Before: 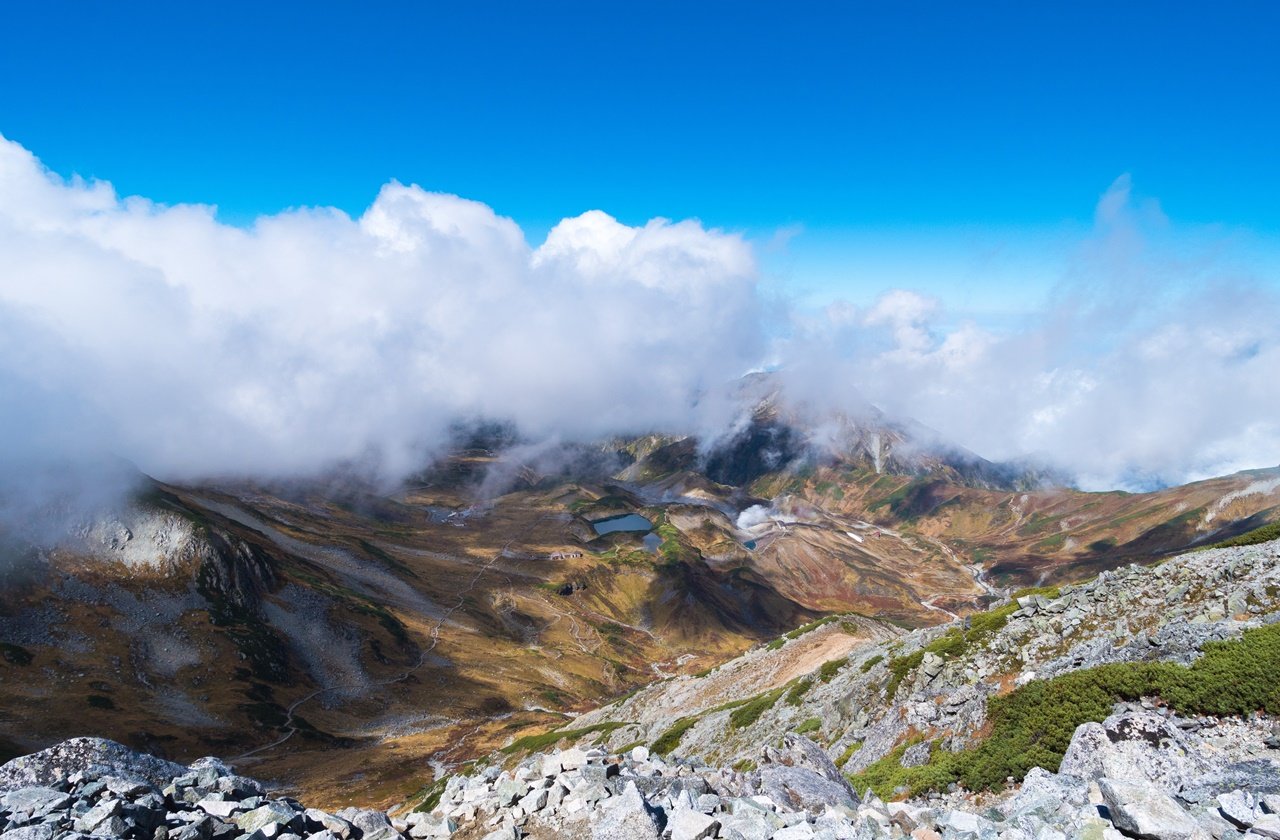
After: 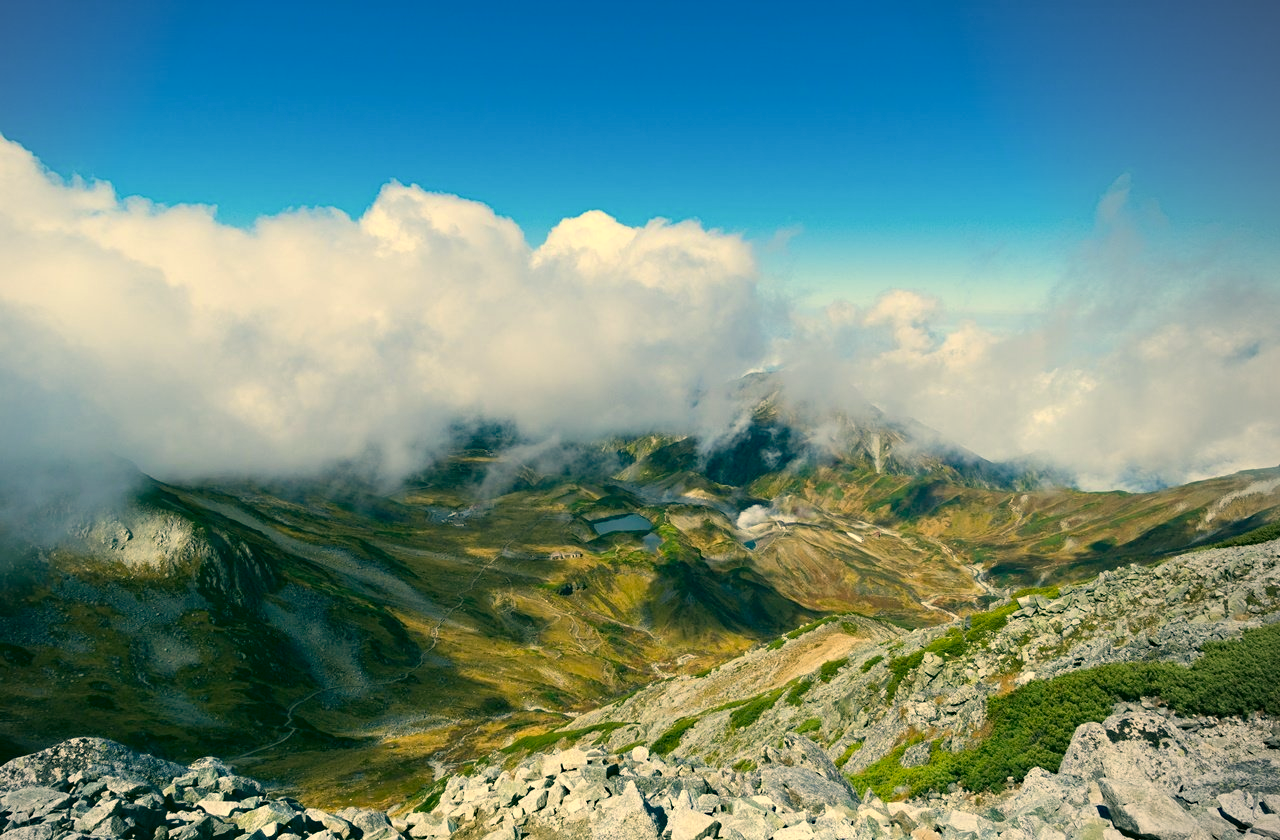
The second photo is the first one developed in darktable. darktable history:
vignetting: fall-off radius 63.34%, center (-0.121, -0.007)
color correction: highlights a* 5.63, highlights b* 32.86, shadows a* -25.63, shadows b* 3.91
haze removal: adaptive false
